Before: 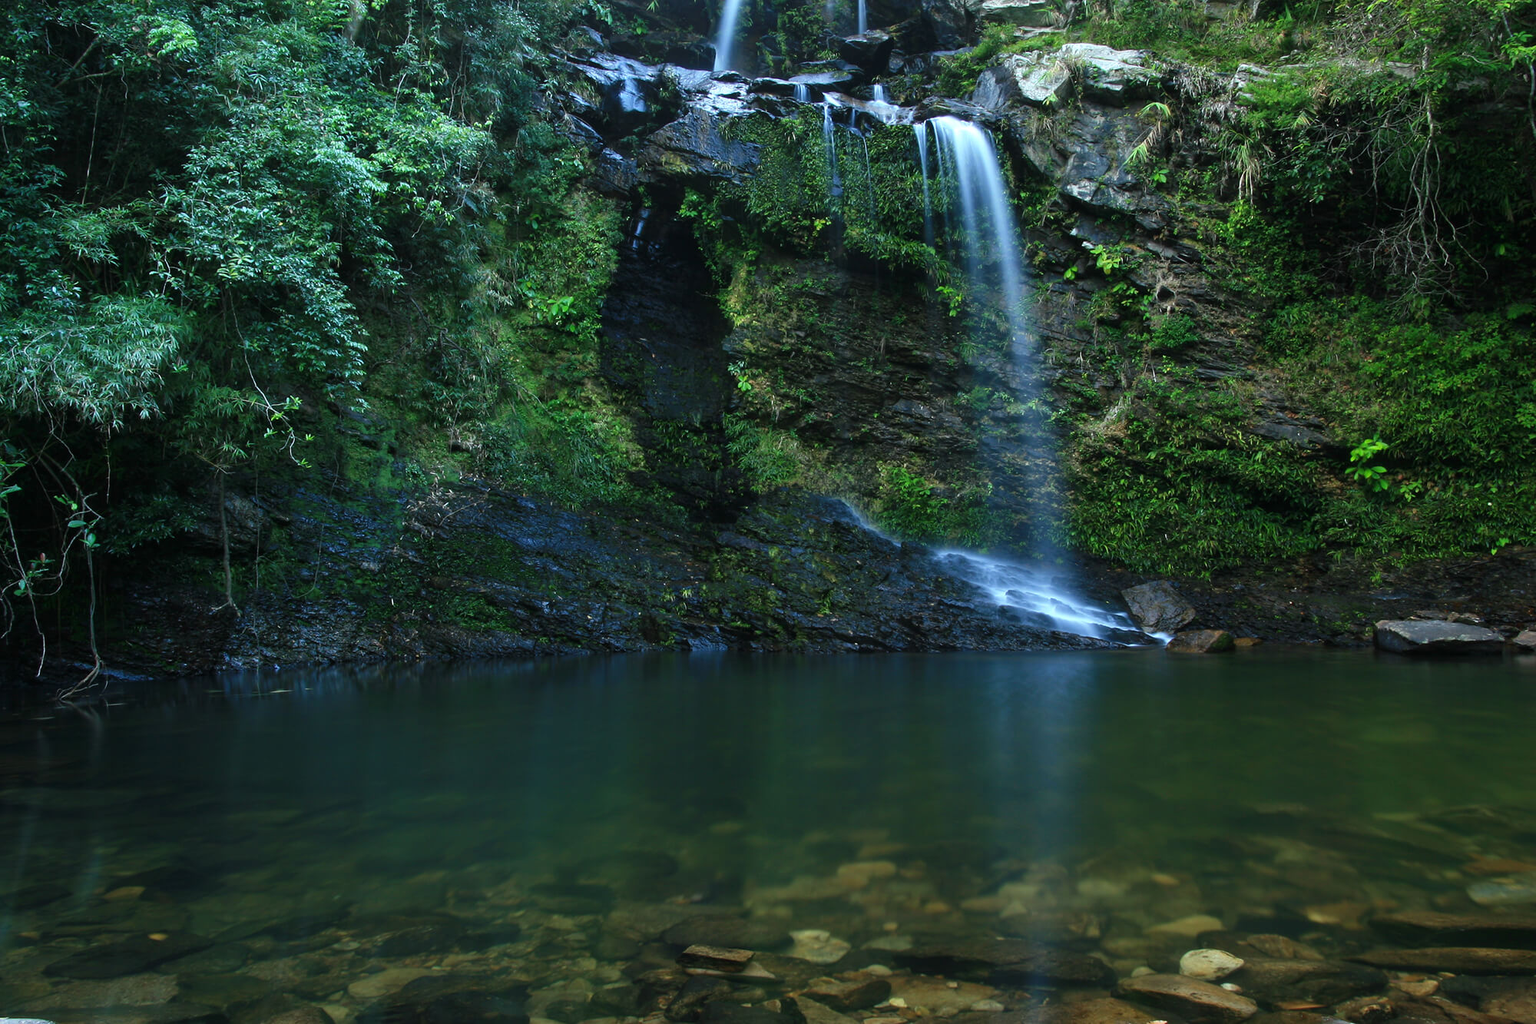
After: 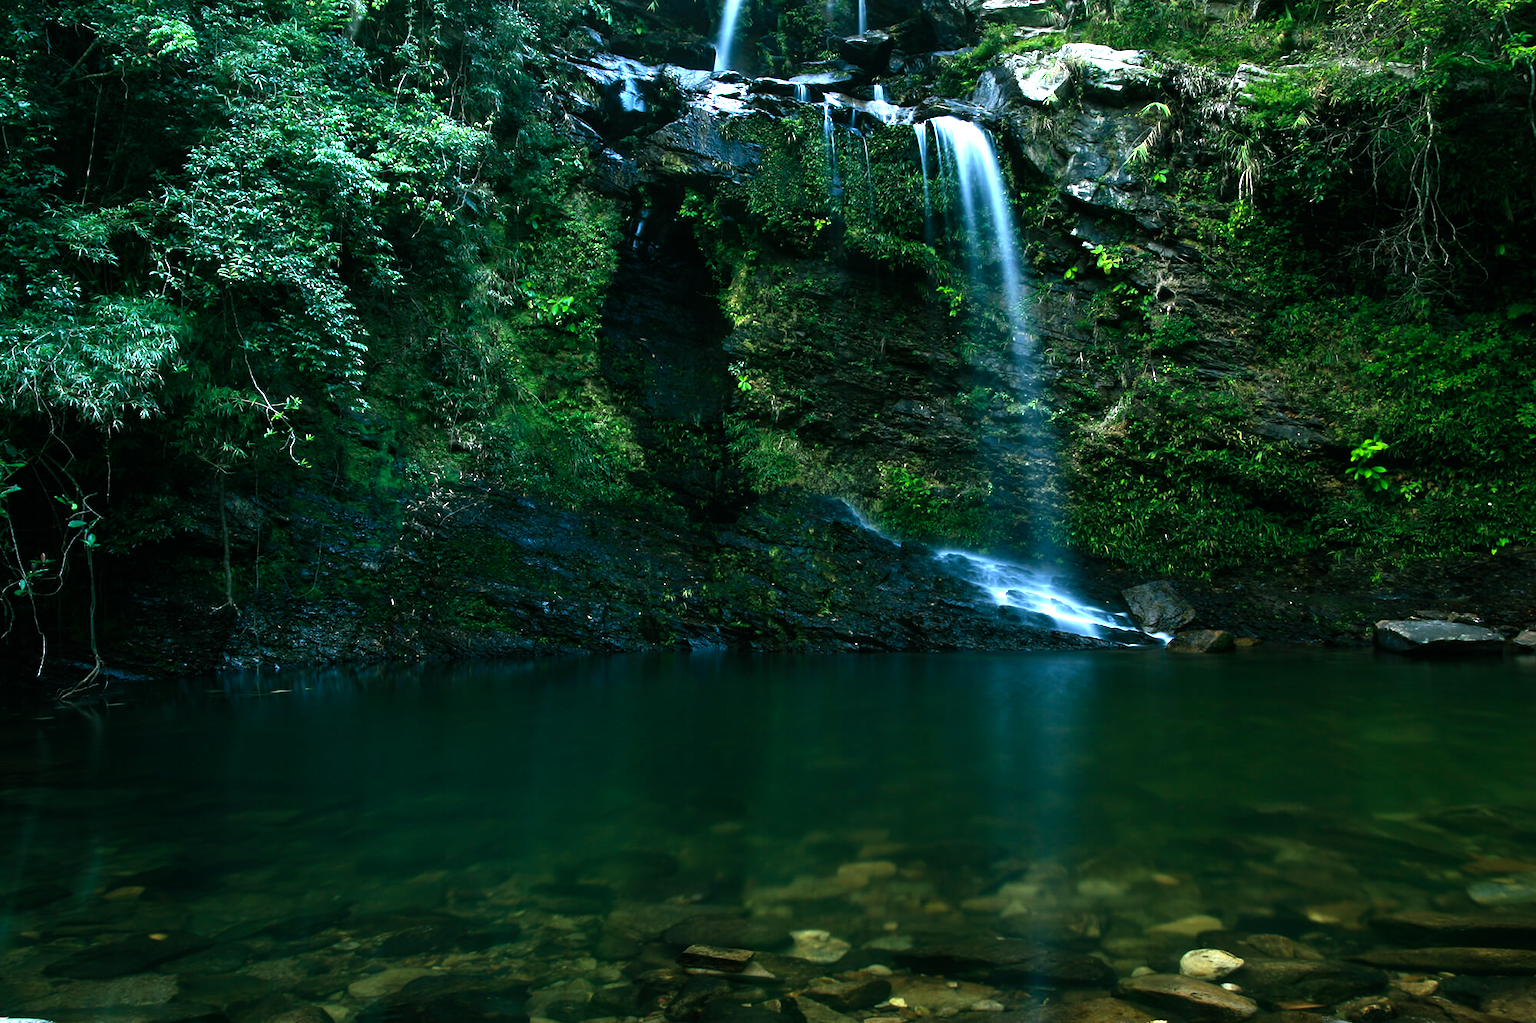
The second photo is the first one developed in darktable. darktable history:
color balance rgb: shadows lift › chroma 11.515%, shadows lift › hue 132.69°, perceptual saturation grading › global saturation 0.58%, perceptual brilliance grading › global brilliance 19.779%, perceptual brilliance grading › shadows -39.902%, global vibrance 25.036%, contrast 20.053%
